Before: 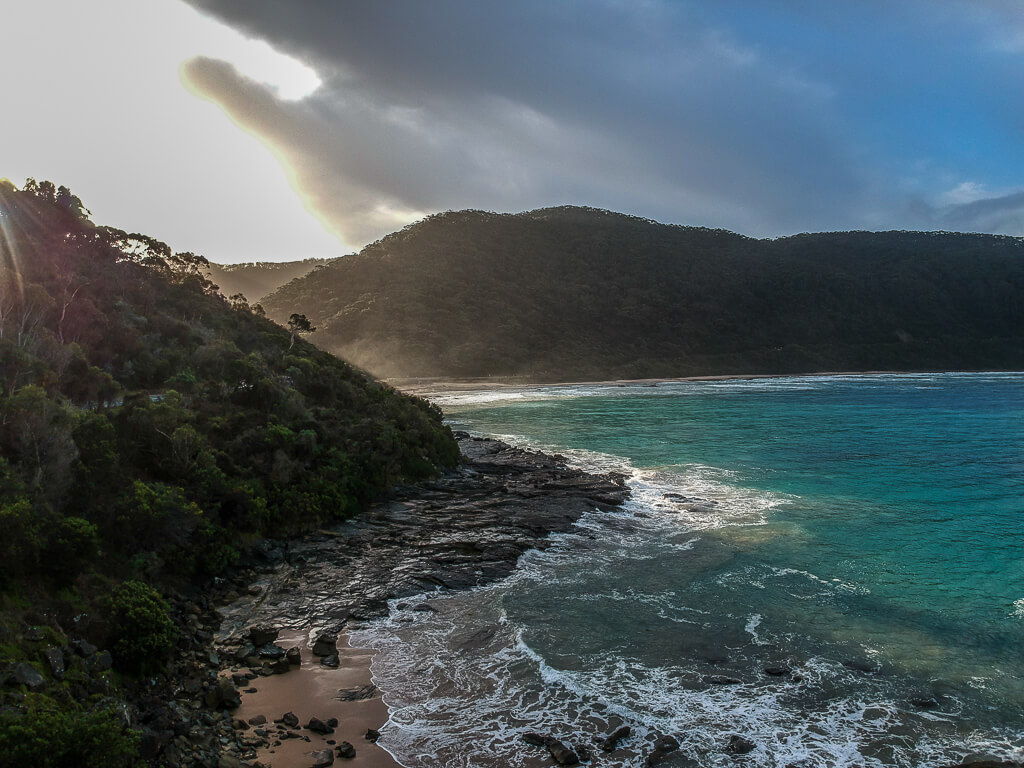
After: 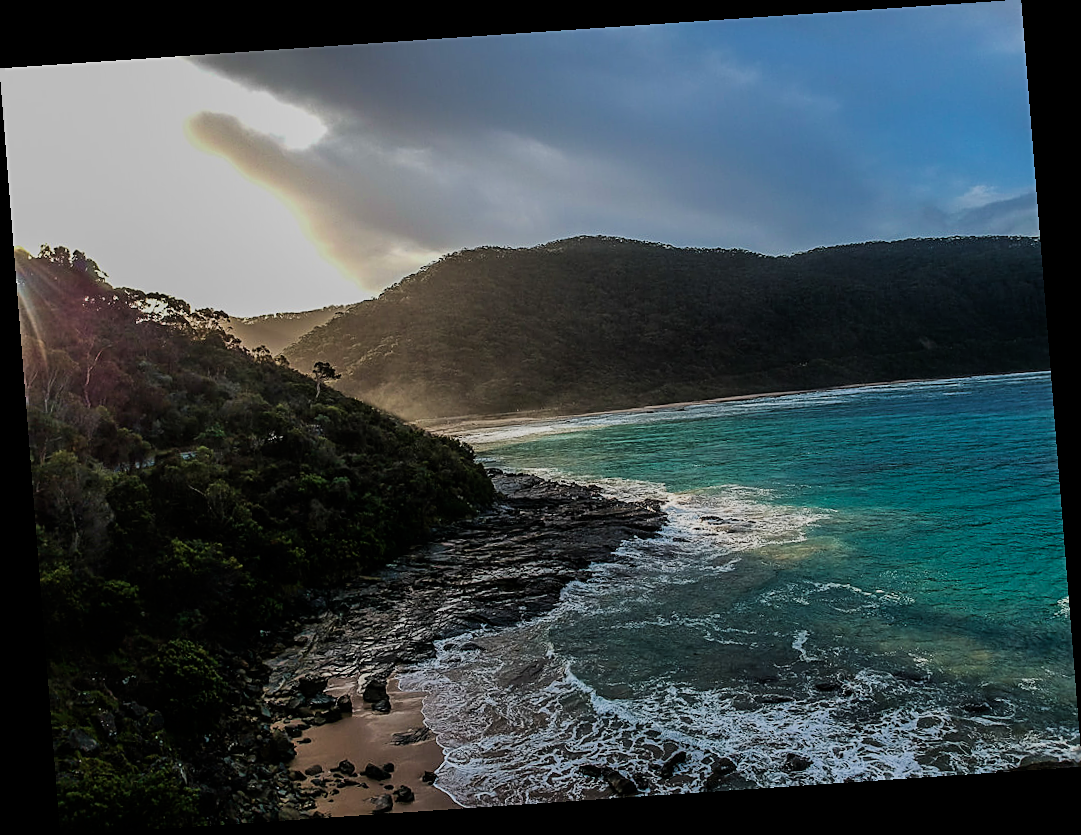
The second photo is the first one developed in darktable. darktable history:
rotate and perspective: rotation -4.2°, shear 0.006, automatic cropping off
velvia: on, module defaults
filmic rgb: black relative exposure -7.65 EV, white relative exposure 4.56 EV, hardness 3.61, contrast 1.05
sharpen: on, module defaults
